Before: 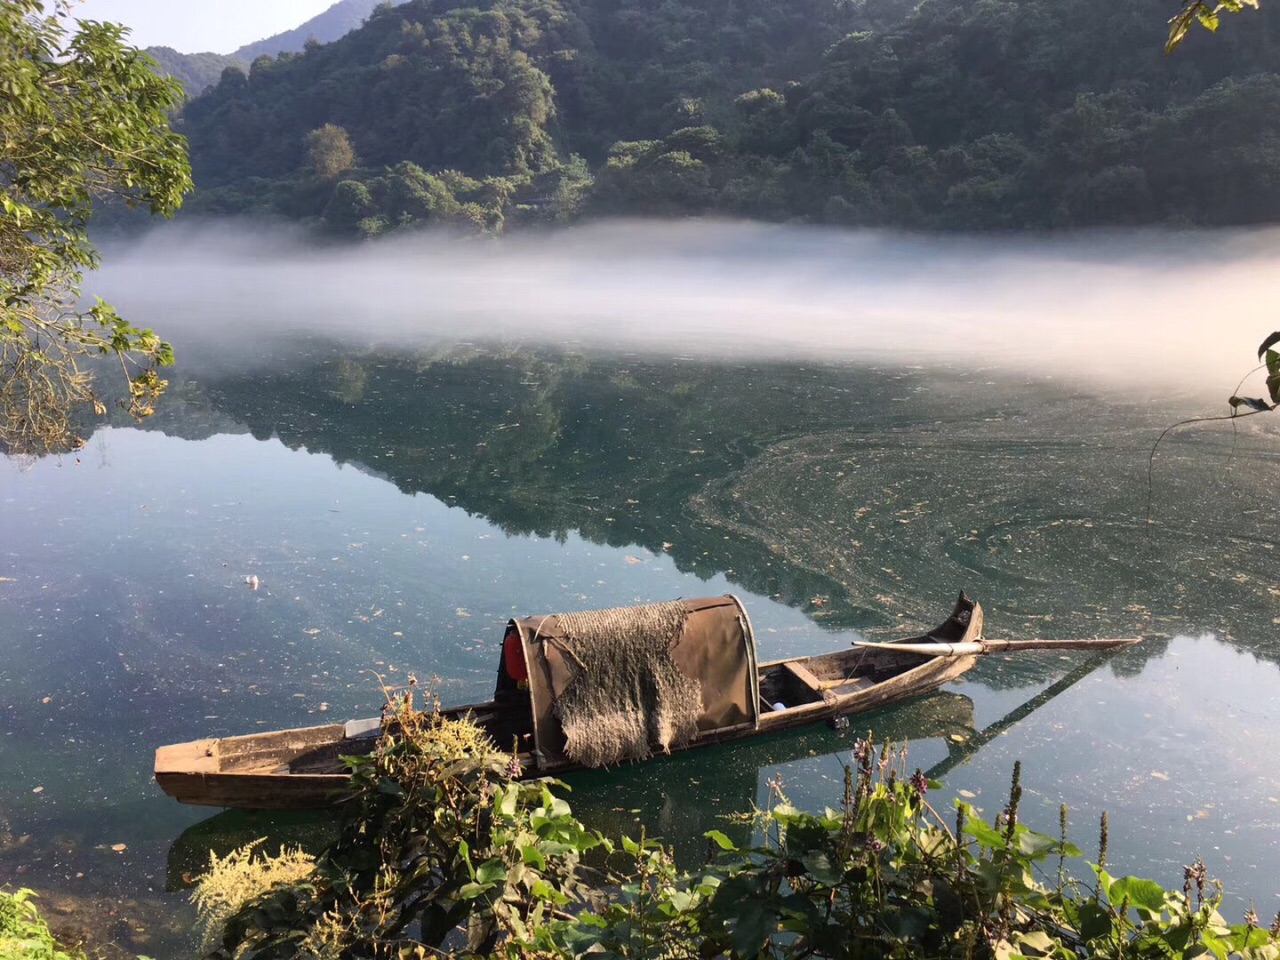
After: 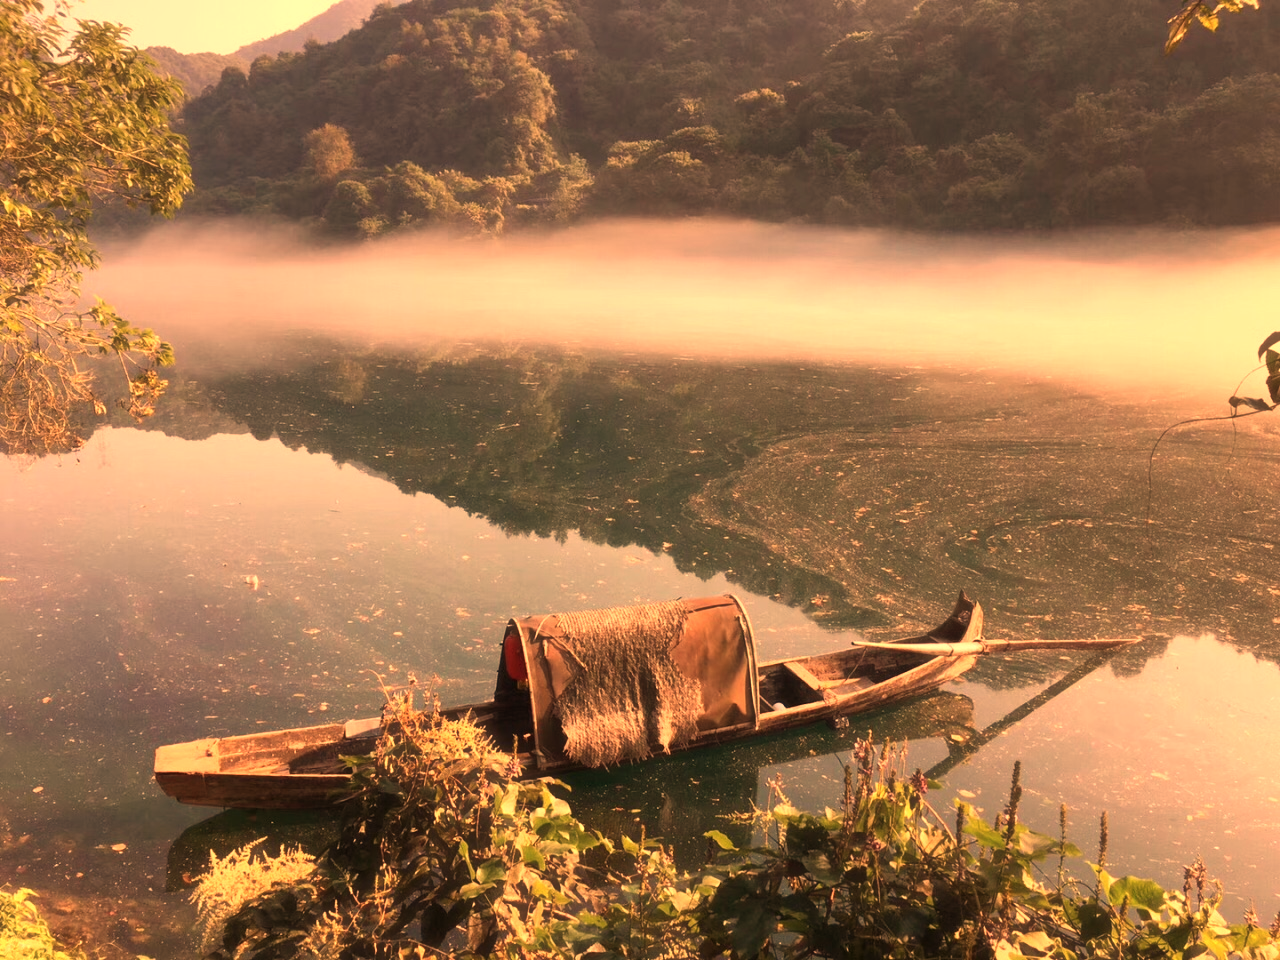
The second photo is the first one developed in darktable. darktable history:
exposure: compensate highlight preservation false
haze removal: strength -0.1, adaptive false
white balance: red 1.467, blue 0.684
